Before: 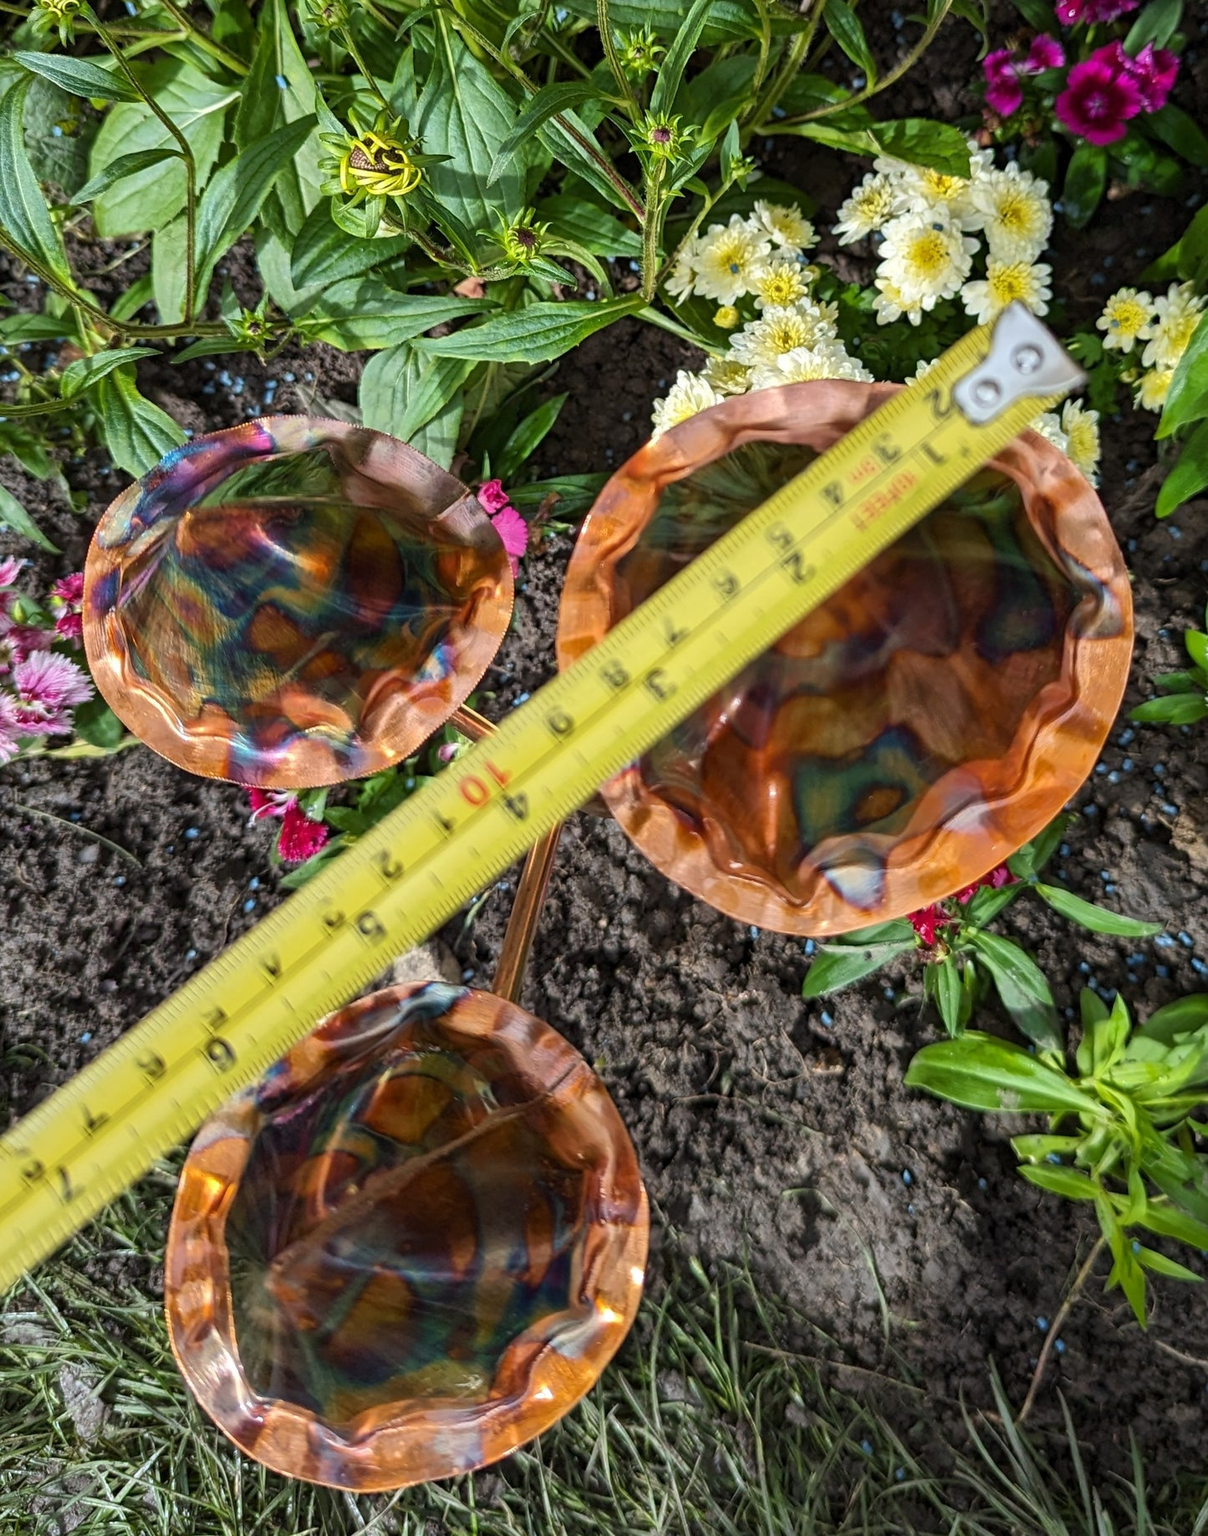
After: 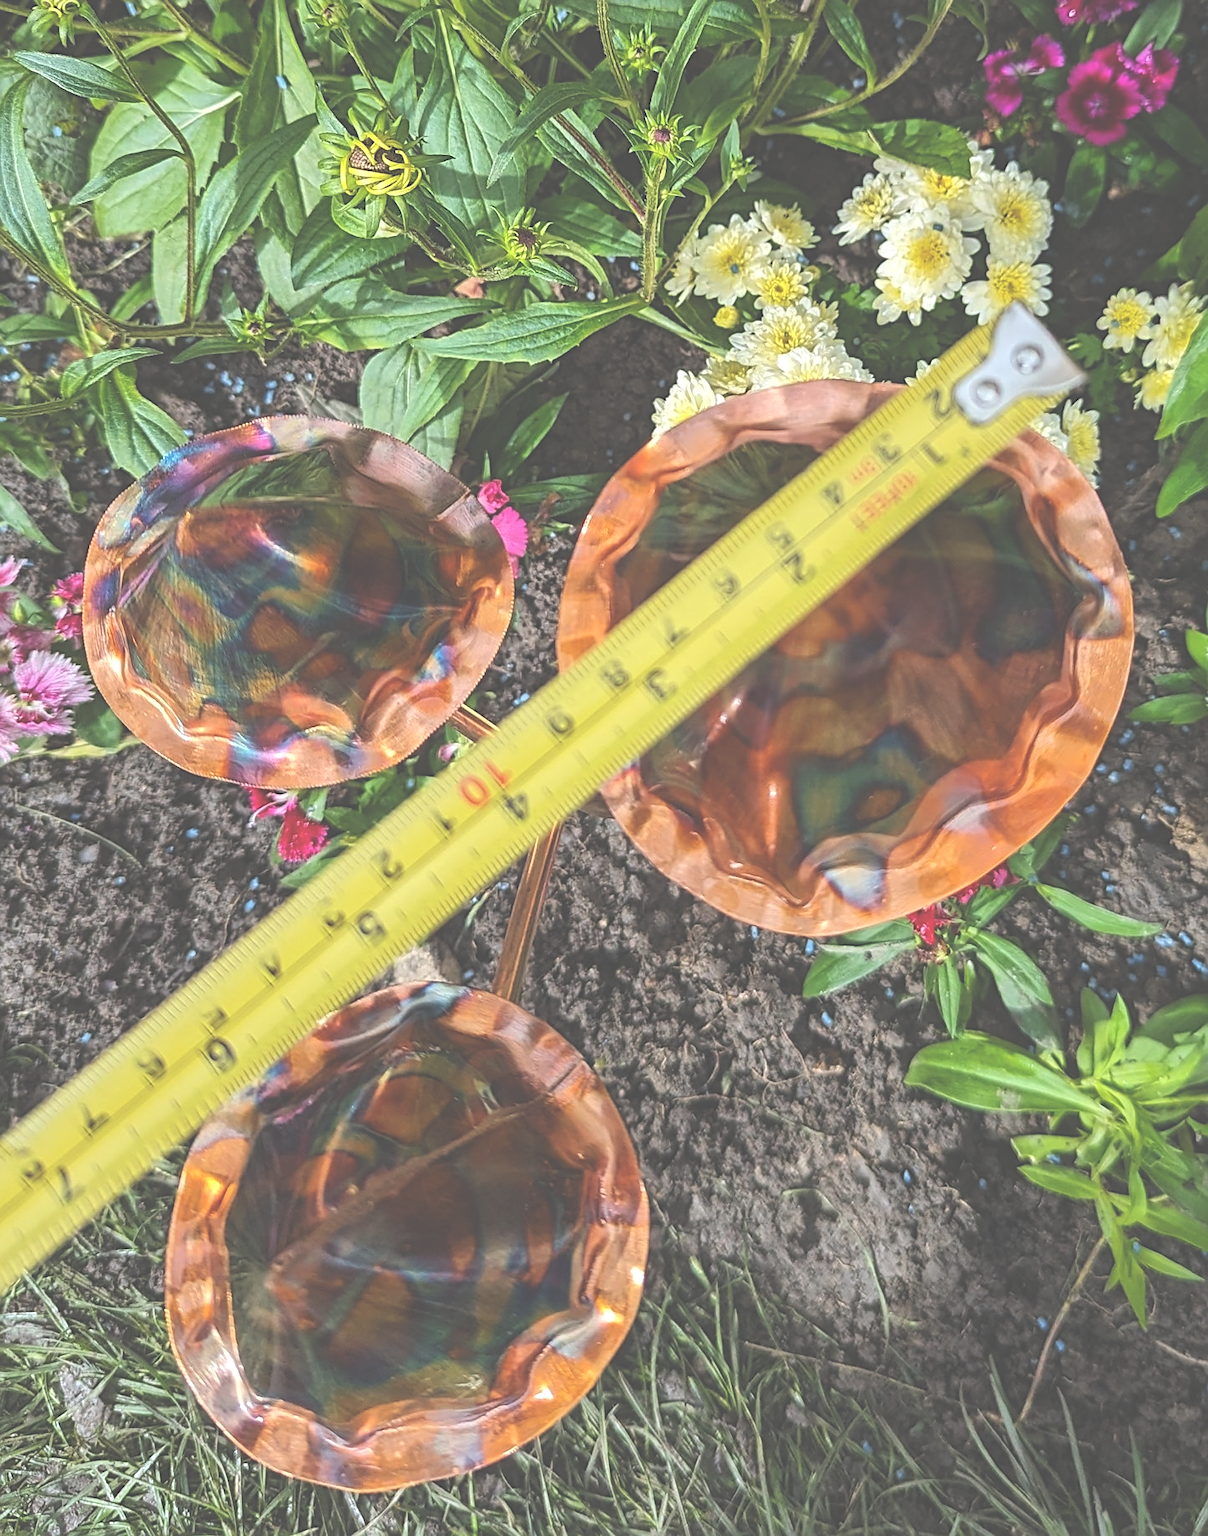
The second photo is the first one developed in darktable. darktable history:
tone equalizer: edges refinement/feathering 500, mask exposure compensation -1.57 EV, preserve details no
exposure: black level correction -0.043, exposure 0.065 EV, compensate highlight preservation false
contrast brightness saturation: brightness 0.147
sharpen: on, module defaults
